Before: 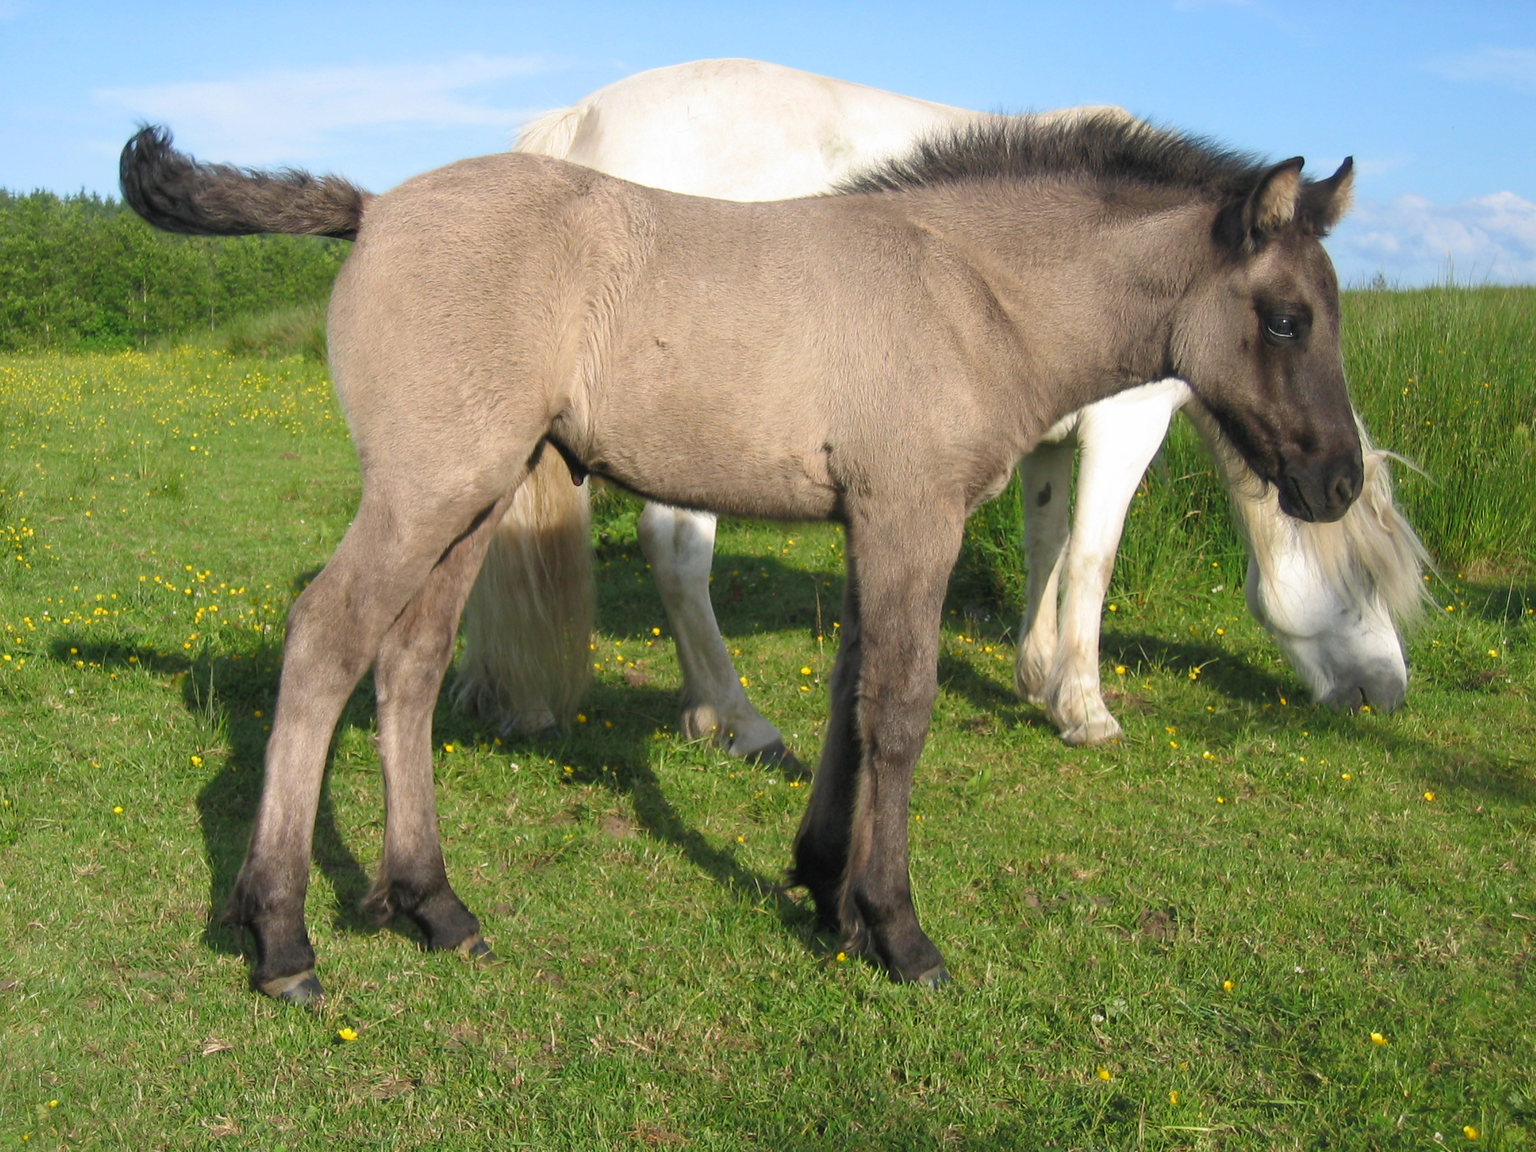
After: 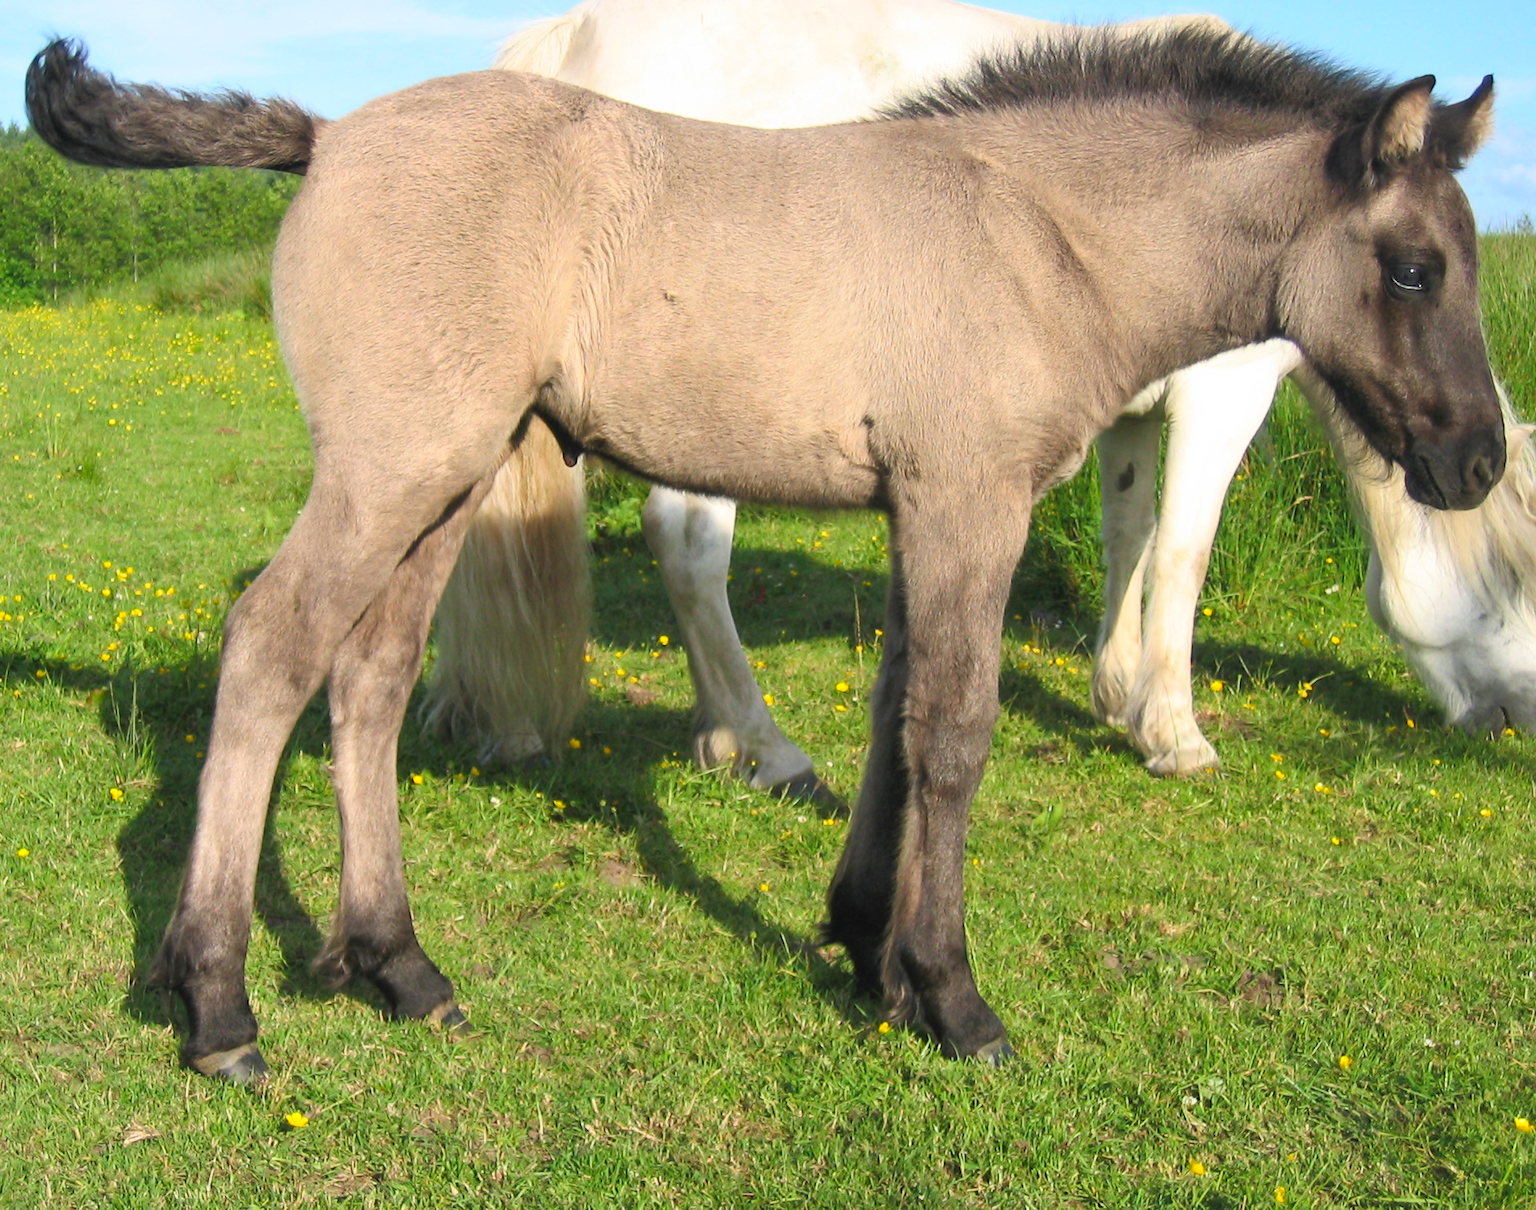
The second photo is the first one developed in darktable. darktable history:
shadows and highlights: shadows 37.27, highlights -28.18, soften with gaussian
crop: left 6.446%, top 8.188%, right 9.538%, bottom 3.548%
contrast brightness saturation: contrast 0.2, brightness 0.16, saturation 0.22
